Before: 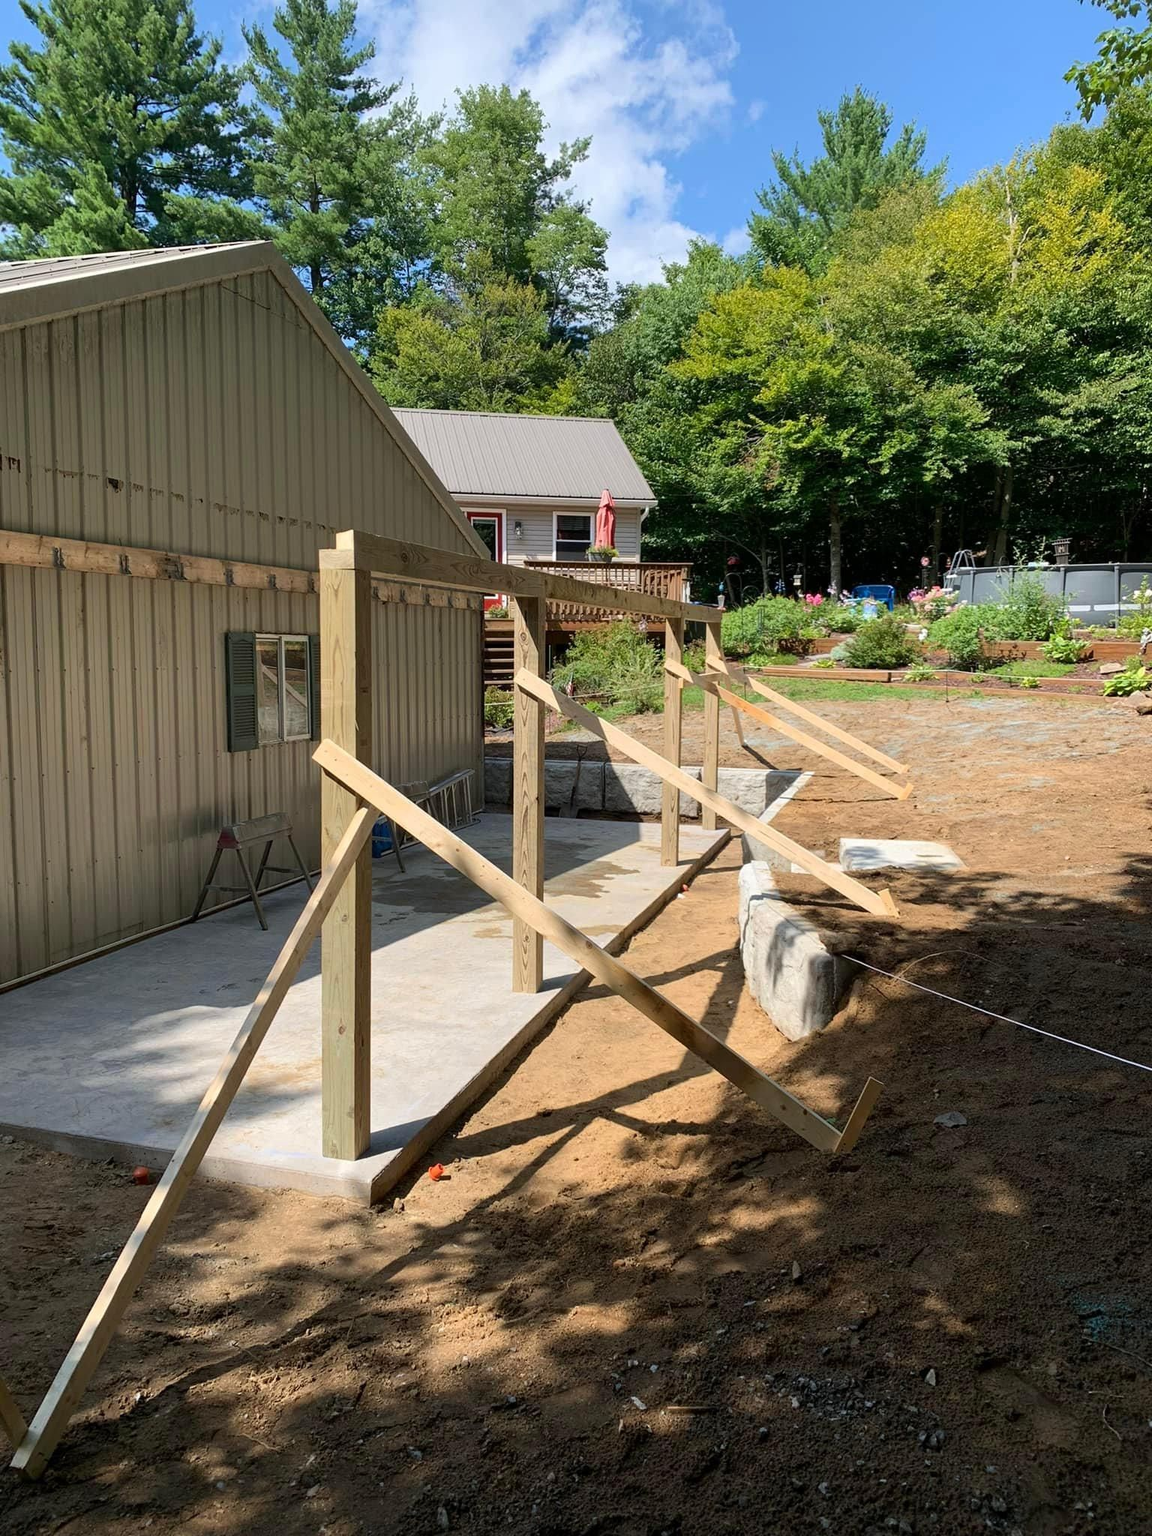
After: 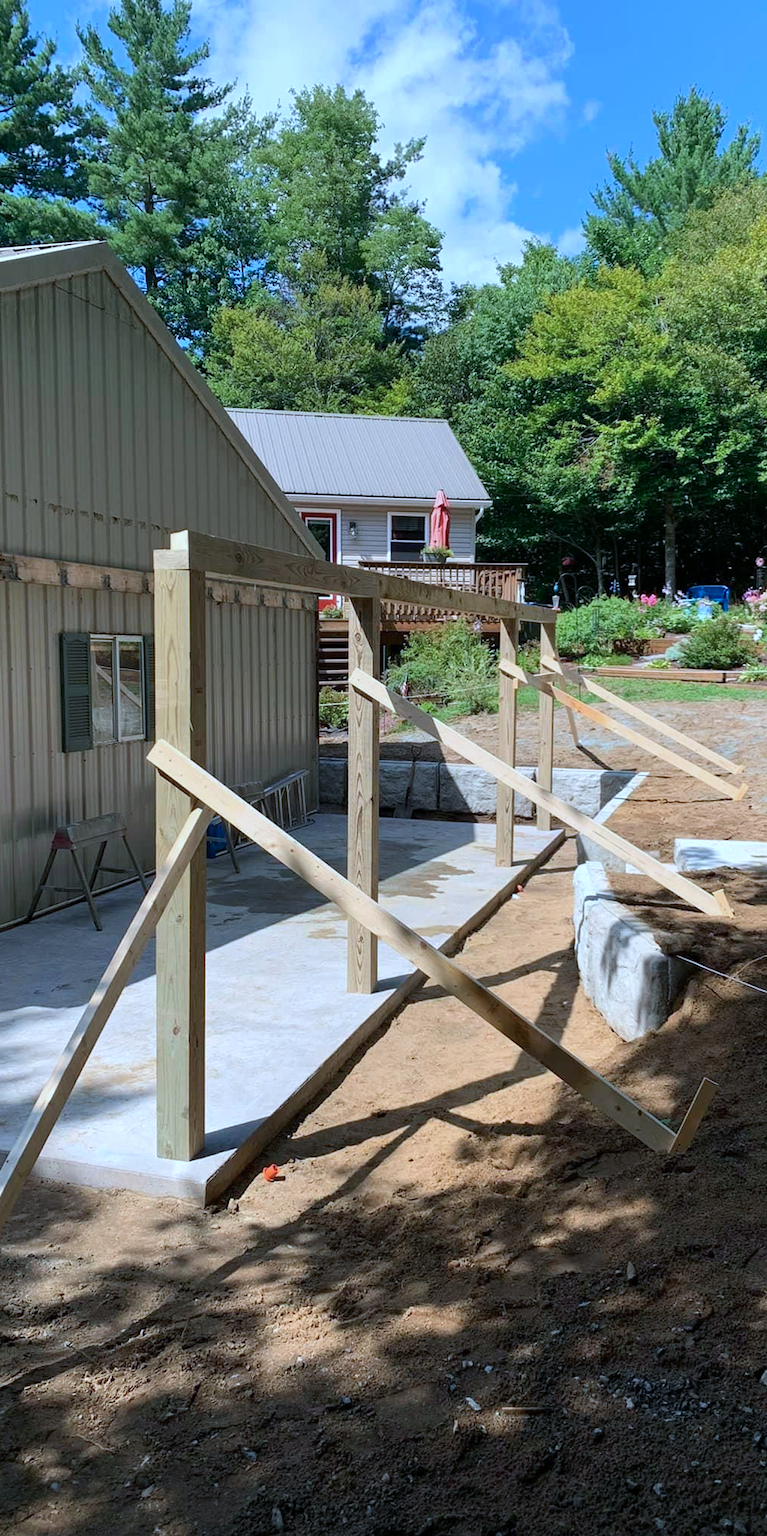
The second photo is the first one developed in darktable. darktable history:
crop and rotate: left 14.409%, right 18.954%
color calibration: illuminant custom, x 0.388, y 0.387, temperature 3840.65 K
